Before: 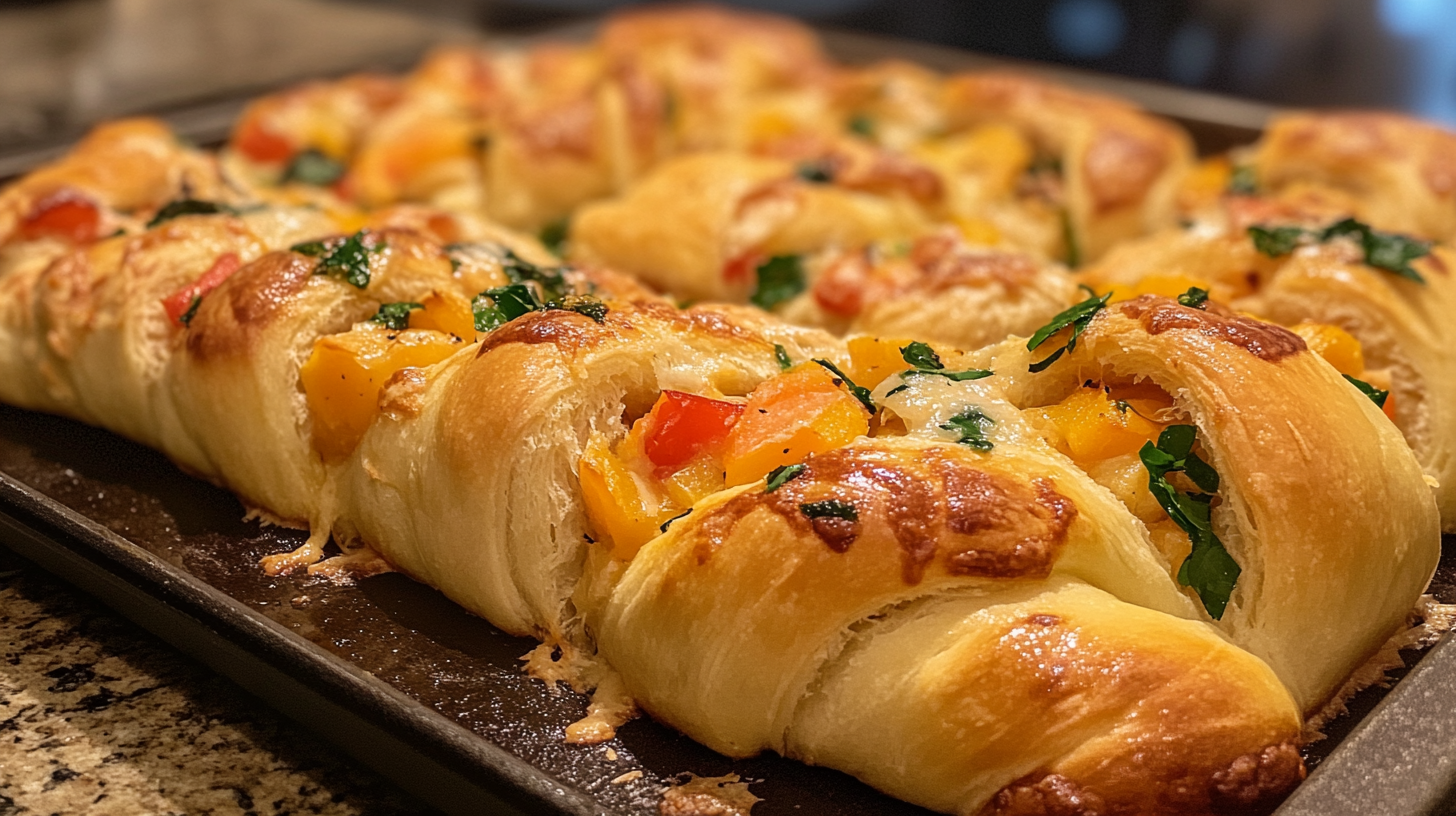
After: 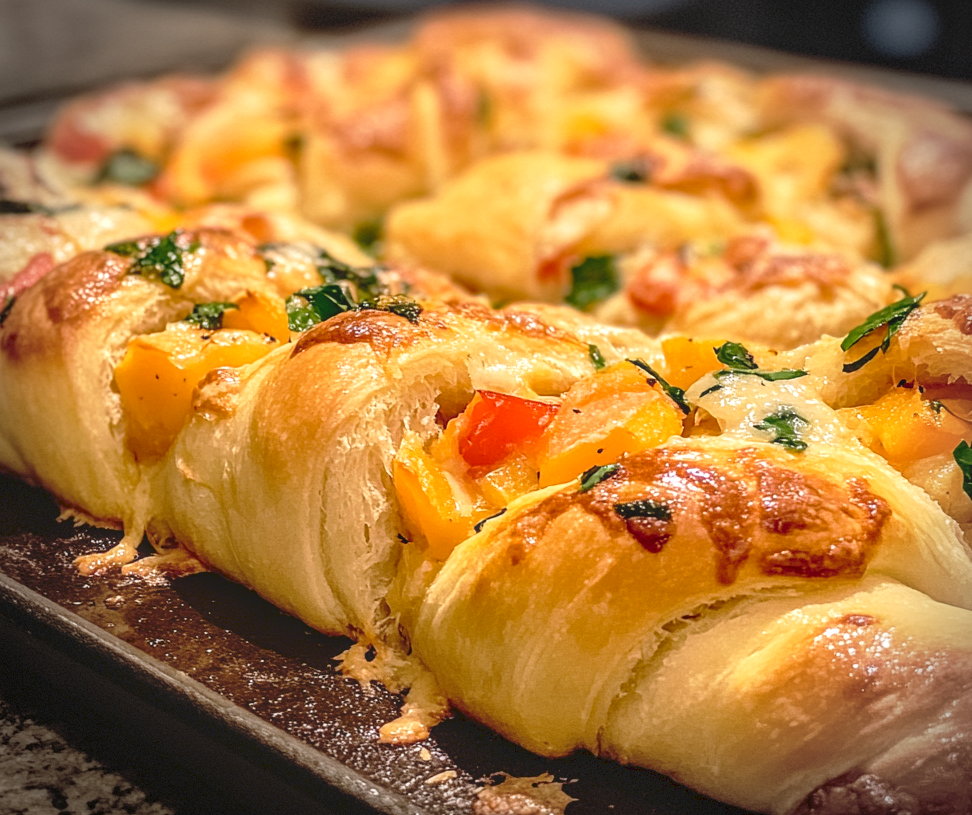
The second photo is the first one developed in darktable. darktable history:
crop and rotate: left 12.794%, right 20.437%
tone curve: curves: ch0 [(0, 0) (0.003, 0.132) (0.011, 0.13) (0.025, 0.134) (0.044, 0.138) (0.069, 0.154) (0.1, 0.17) (0.136, 0.198) (0.177, 0.25) (0.224, 0.308) (0.277, 0.371) (0.335, 0.432) (0.399, 0.491) (0.468, 0.55) (0.543, 0.612) (0.623, 0.679) (0.709, 0.766) (0.801, 0.842) (0.898, 0.912) (1, 1)], preserve colors none
exposure: exposure 0.203 EV, compensate highlight preservation false
vignetting: brightness -0.575, automatic ratio true, dithering 8-bit output
local contrast: detail 130%
contrast brightness saturation: contrast 0.042, saturation 0.153
